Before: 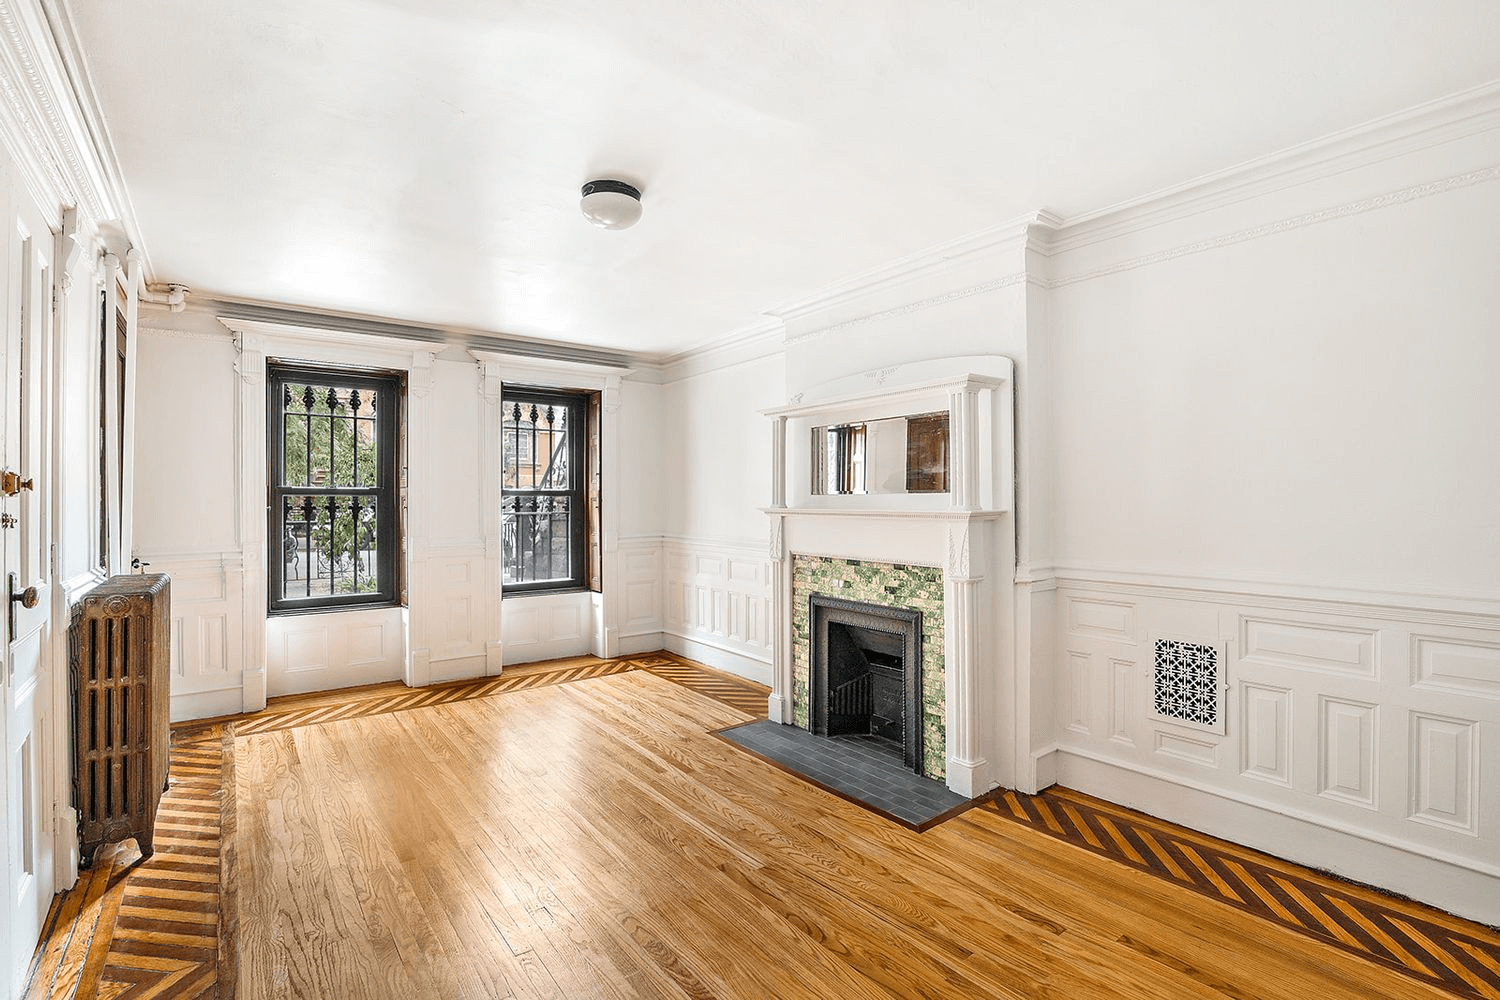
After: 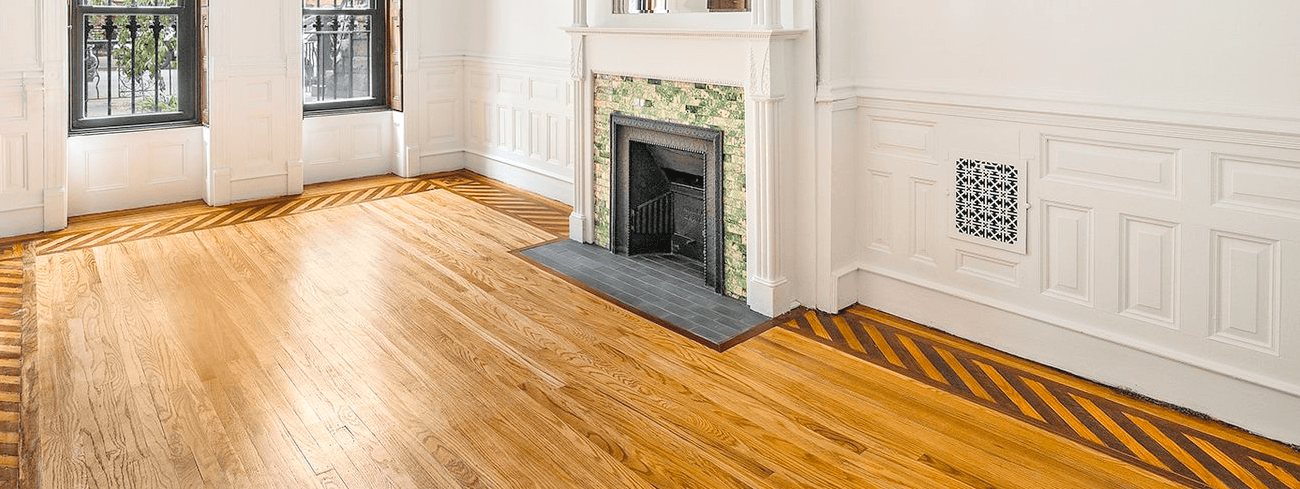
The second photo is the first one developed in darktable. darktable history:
crop and rotate: left 13.306%, top 48.129%, bottom 2.928%
contrast brightness saturation: brightness 0.15
color balance: output saturation 110%
